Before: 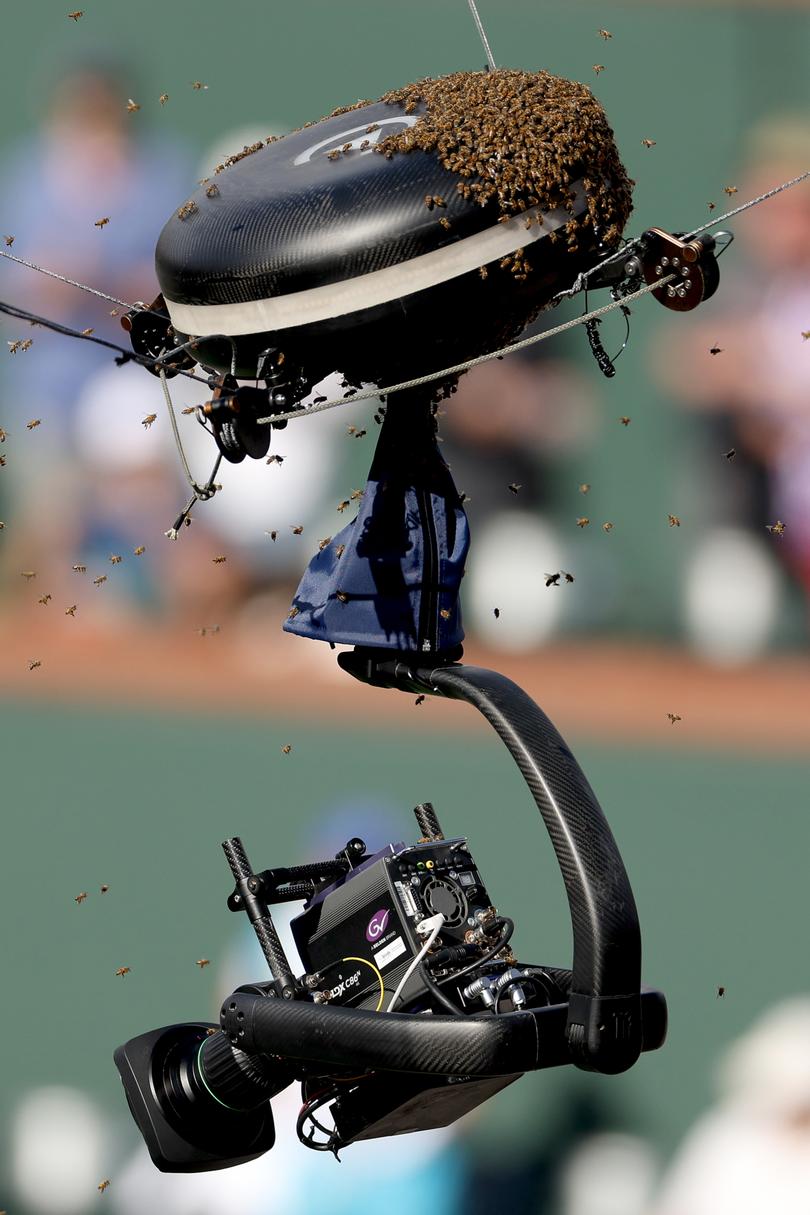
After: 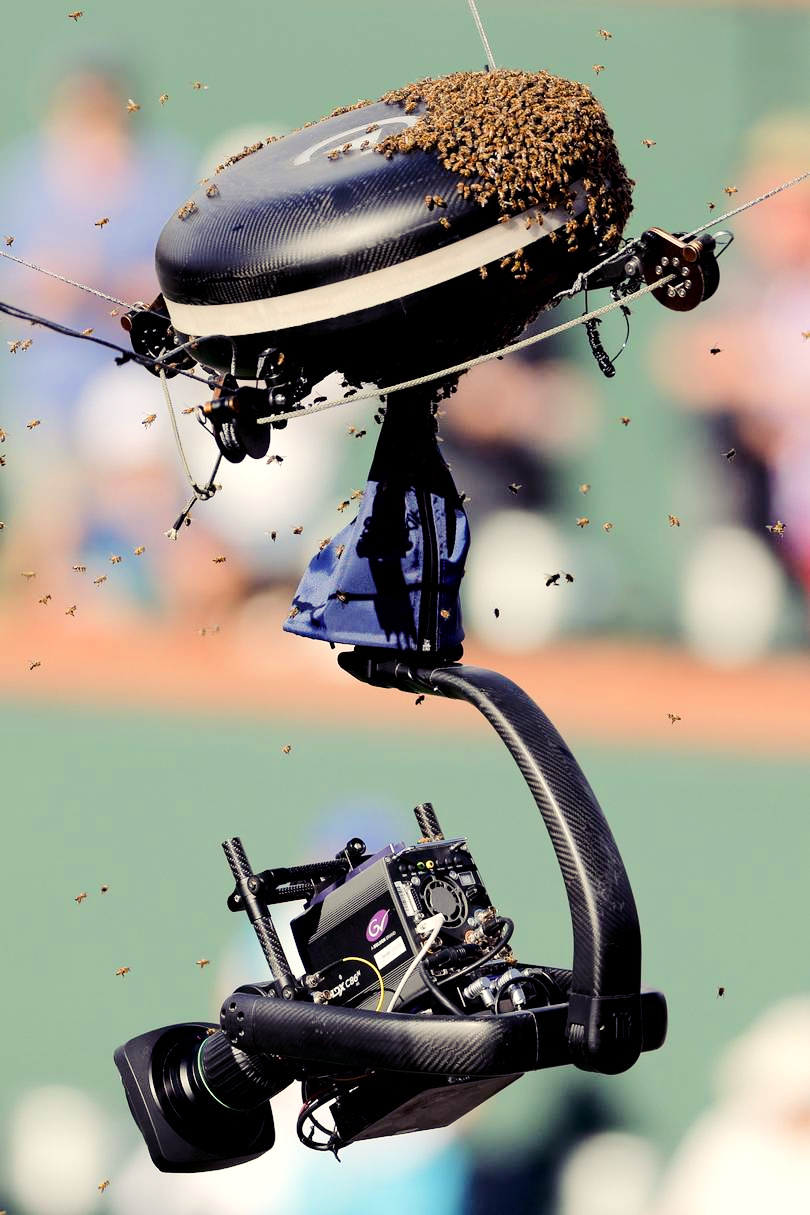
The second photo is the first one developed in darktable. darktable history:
color balance rgb: shadows lift › luminance -22.056%, shadows lift › chroma 8.901%, shadows lift › hue 283.95°, highlights gain › chroma 3.006%, highlights gain › hue 78.33°, perceptual saturation grading › global saturation 0.733%, perceptual saturation grading › highlights -15.997%, perceptual saturation grading › shadows 24.78%
tone equalizer: -7 EV 0.163 EV, -6 EV 0.61 EV, -5 EV 1.14 EV, -4 EV 1.33 EV, -3 EV 1.12 EV, -2 EV 0.6 EV, -1 EV 0.16 EV, edges refinement/feathering 500, mask exposure compensation -1.57 EV, preserve details no
